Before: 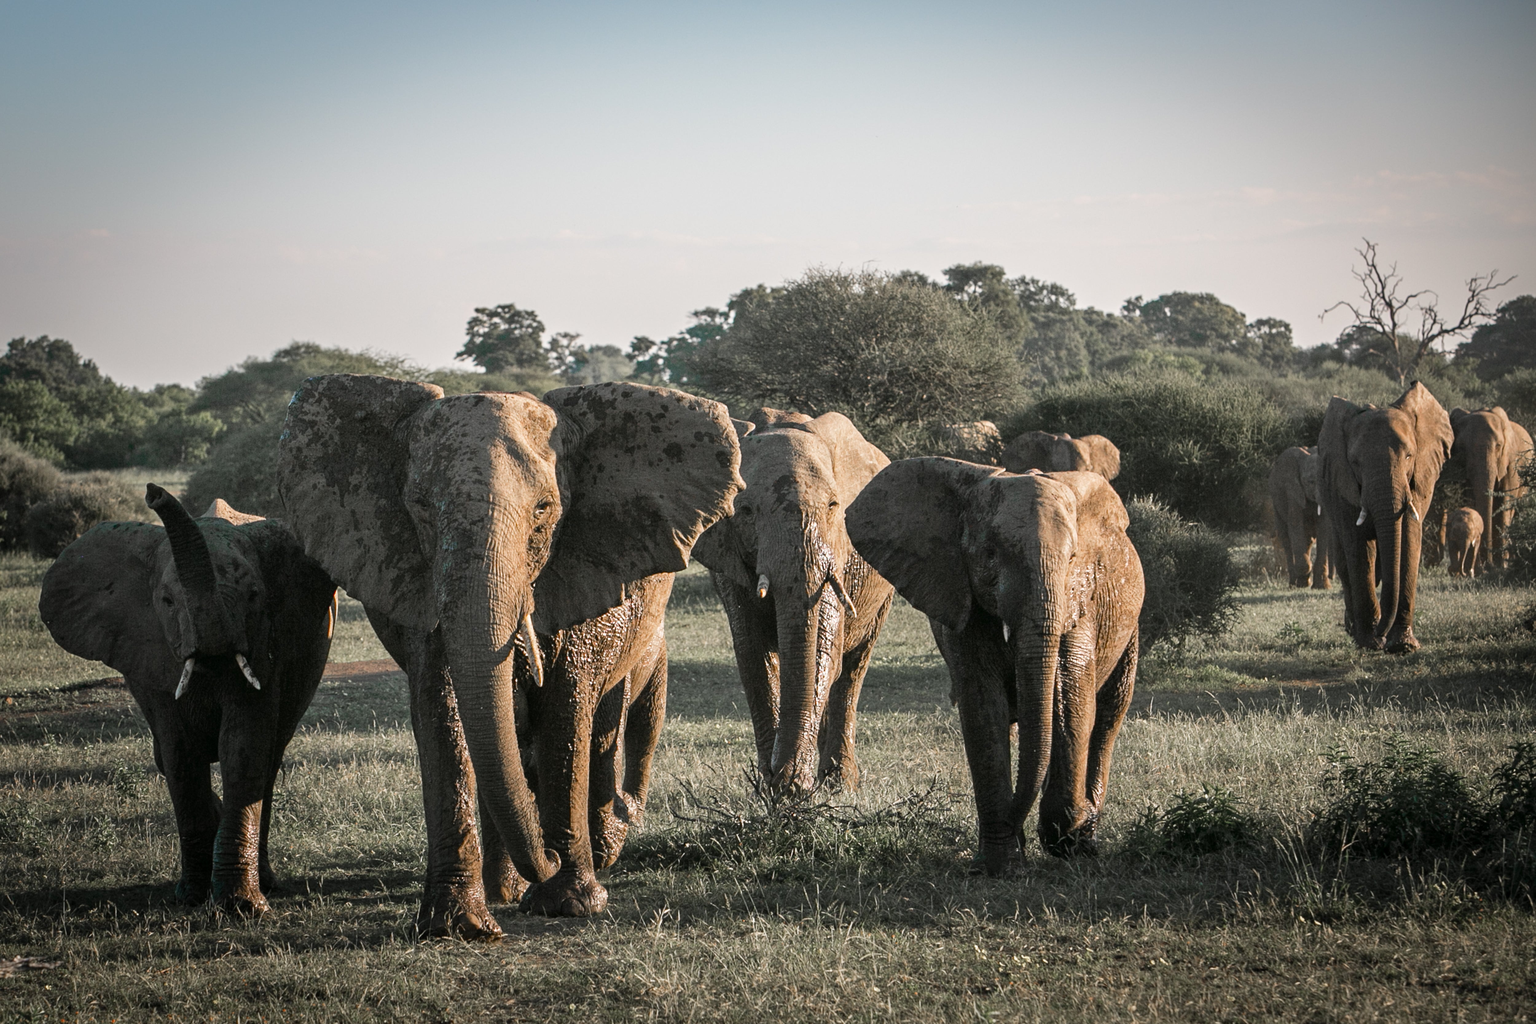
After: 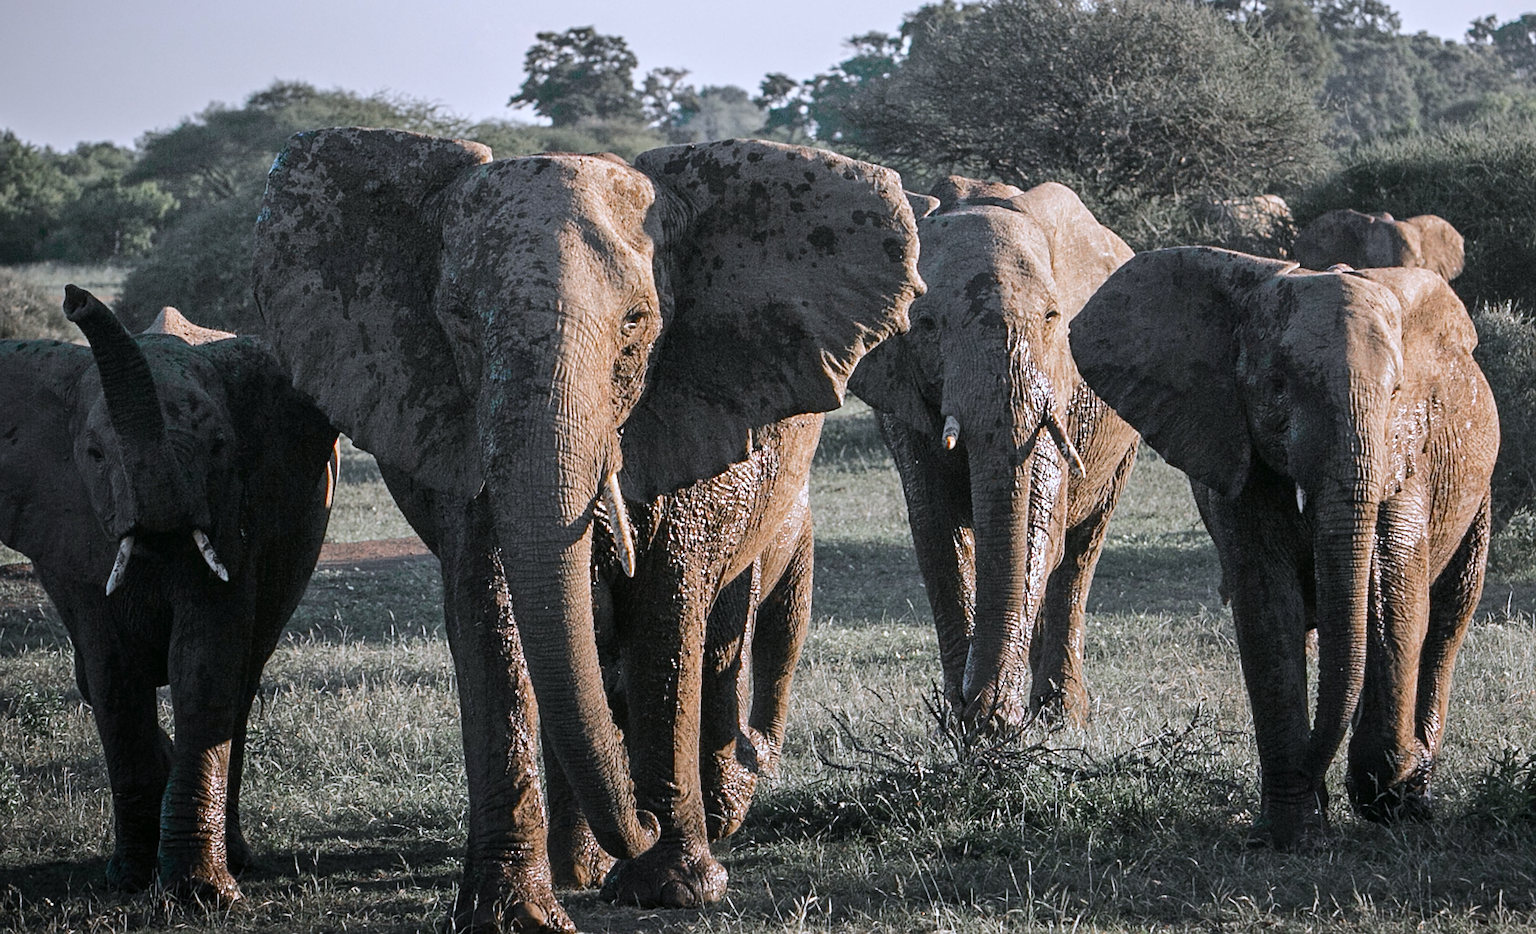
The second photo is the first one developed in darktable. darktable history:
color calibration: illuminant as shot in camera, x 0.37, y 0.382, temperature 4319.9 K, gamut compression 0.983
crop: left 6.634%, top 27.889%, right 23.805%, bottom 8.587%
sharpen: on, module defaults
tone equalizer: -8 EV -1.84 EV, -7 EV -1.2 EV, -6 EV -1.65 EV, smoothing diameter 24.99%, edges refinement/feathering 12.41, preserve details guided filter
